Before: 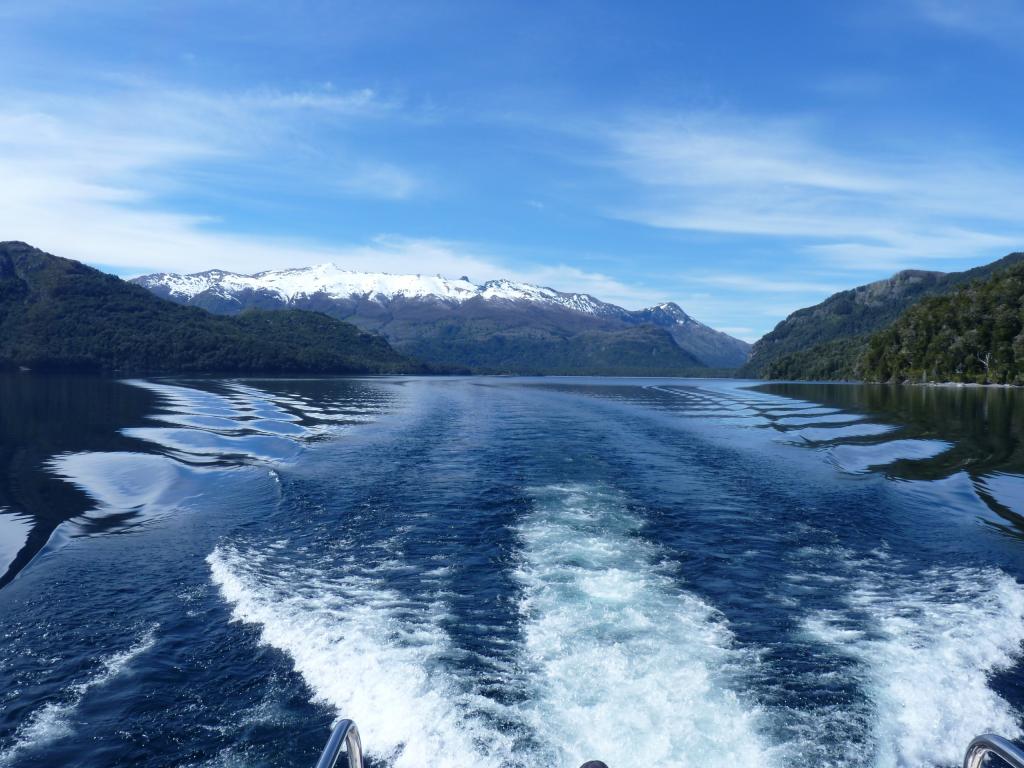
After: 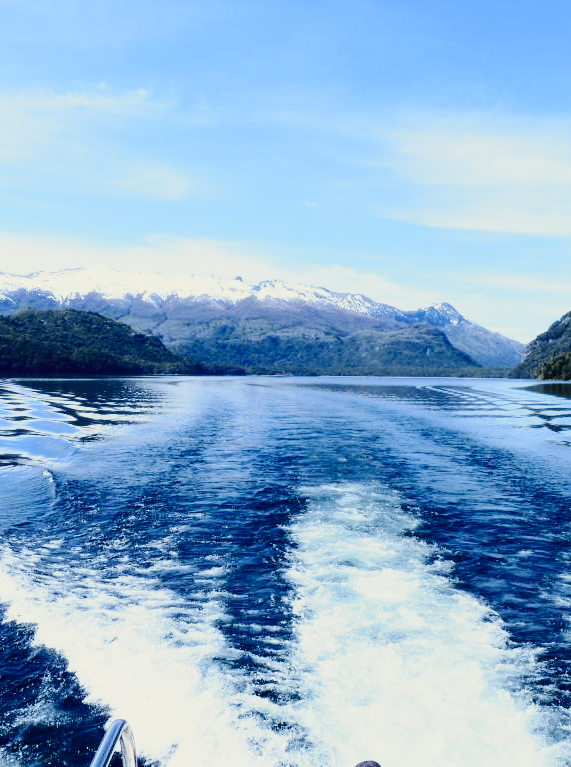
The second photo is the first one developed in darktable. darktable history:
base curve: curves: ch0 [(0, 0) (0.028, 0.03) (0.121, 0.232) (0.46, 0.748) (0.859, 0.968) (1, 1)], preserve colors none
tone curve: curves: ch0 [(0, 0) (0.049, 0.01) (0.154, 0.081) (0.491, 0.56) (0.739, 0.794) (0.992, 0.937)]; ch1 [(0, 0) (0.172, 0.123) (0.317, 0.272) (0.401, 0.422) (0.499, 0.497) (0.531, 0.54) (0.615, 0.603) (0.741, 0.783) (1, 1)]; ch2 [(0, 0) (0.411, 0.424) (0.462, 0.483) (0.544, 0.56) (0.686, 0.638) (1, 1)], color space Lab, independent channels, preserve colors none
crop: left 22.125%, right 22.031%, bottom 0.014%
